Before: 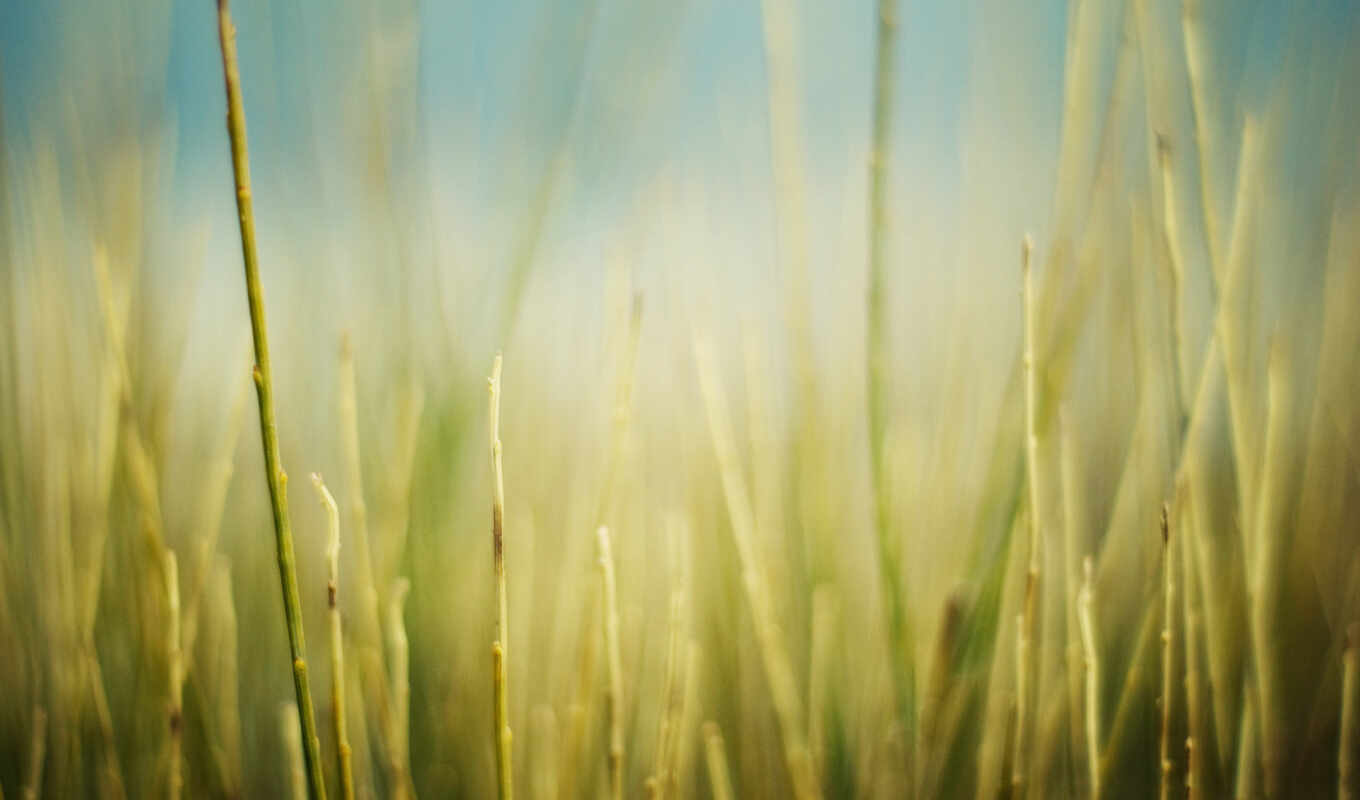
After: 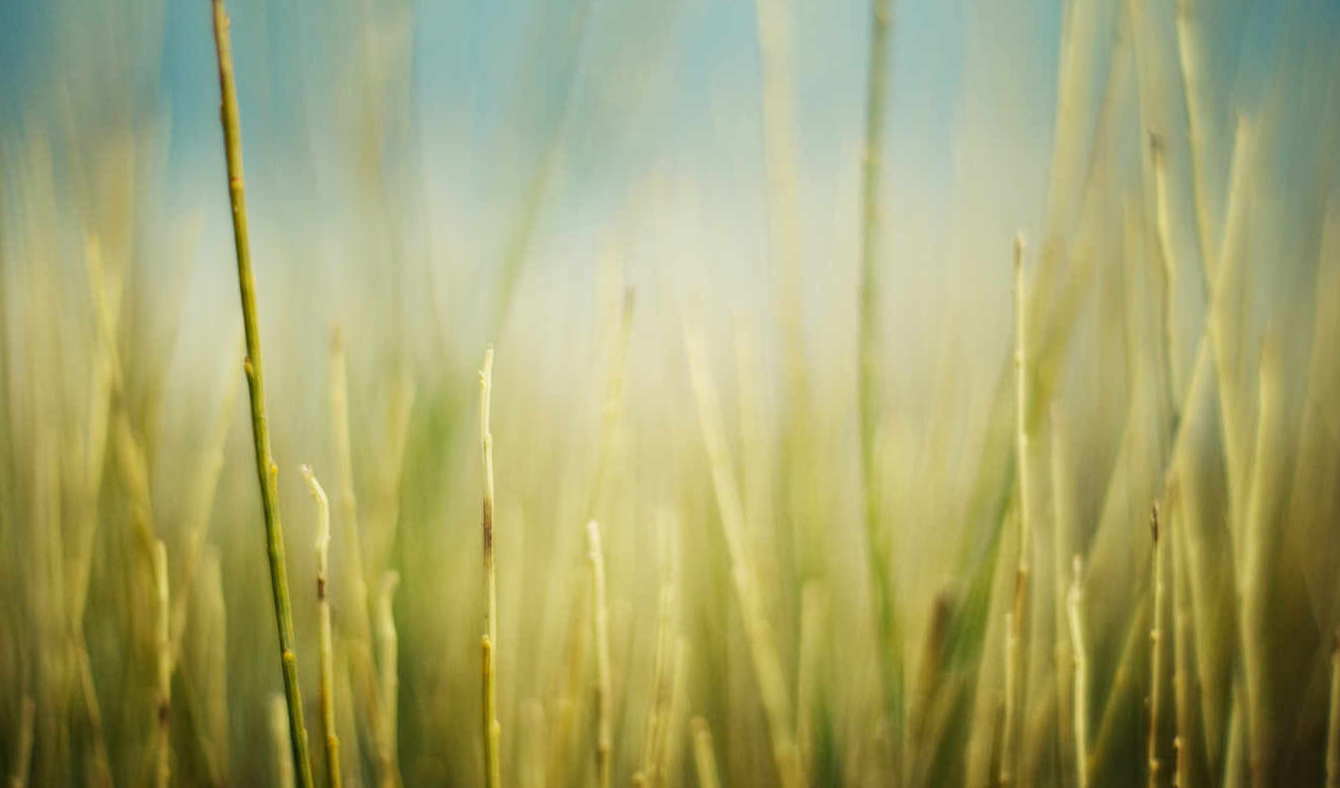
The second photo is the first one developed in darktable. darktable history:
white balance: emerald 1
crop and rotate: angle -0.5°
